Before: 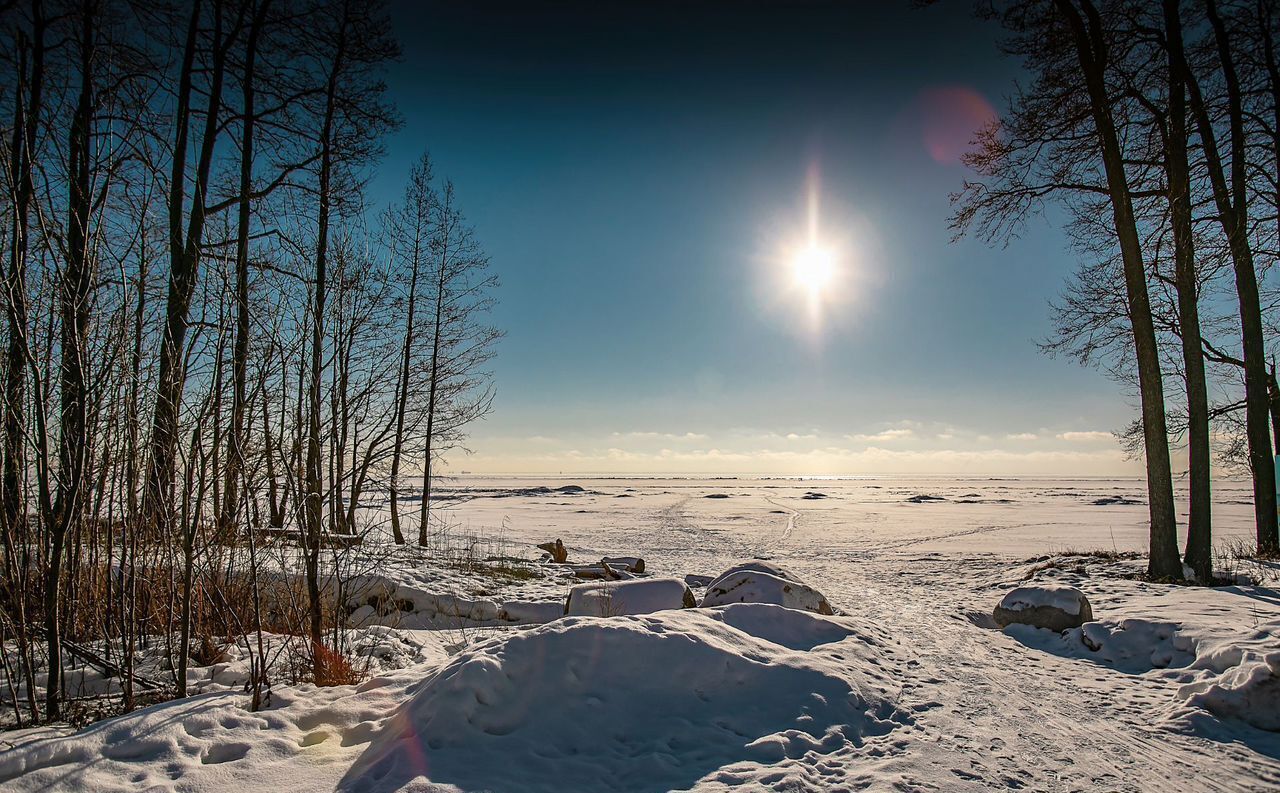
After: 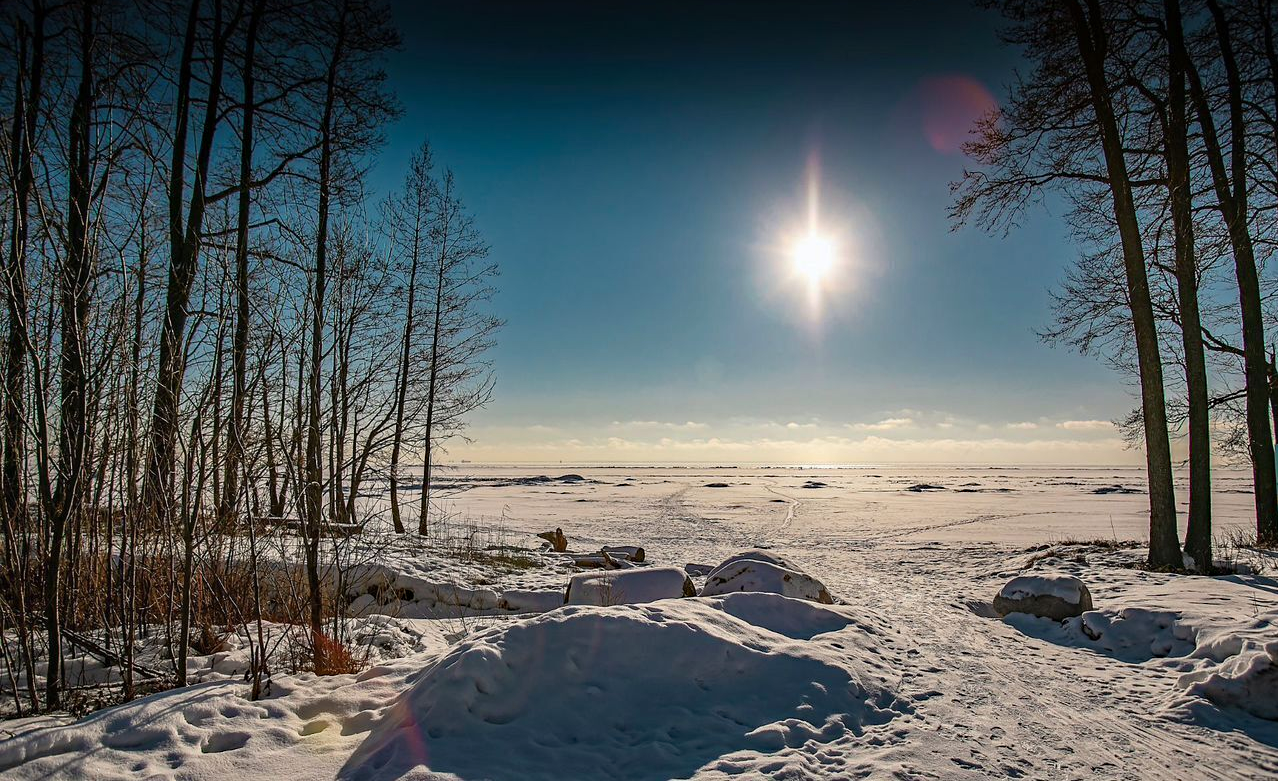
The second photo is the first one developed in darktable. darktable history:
exposure: exposure -0.043 EV, compensate exposure bias true, compensate highlight preservation false
crop: top 1.491%, right 0.105%
haze removal: compatibility mode true, adaptive false
